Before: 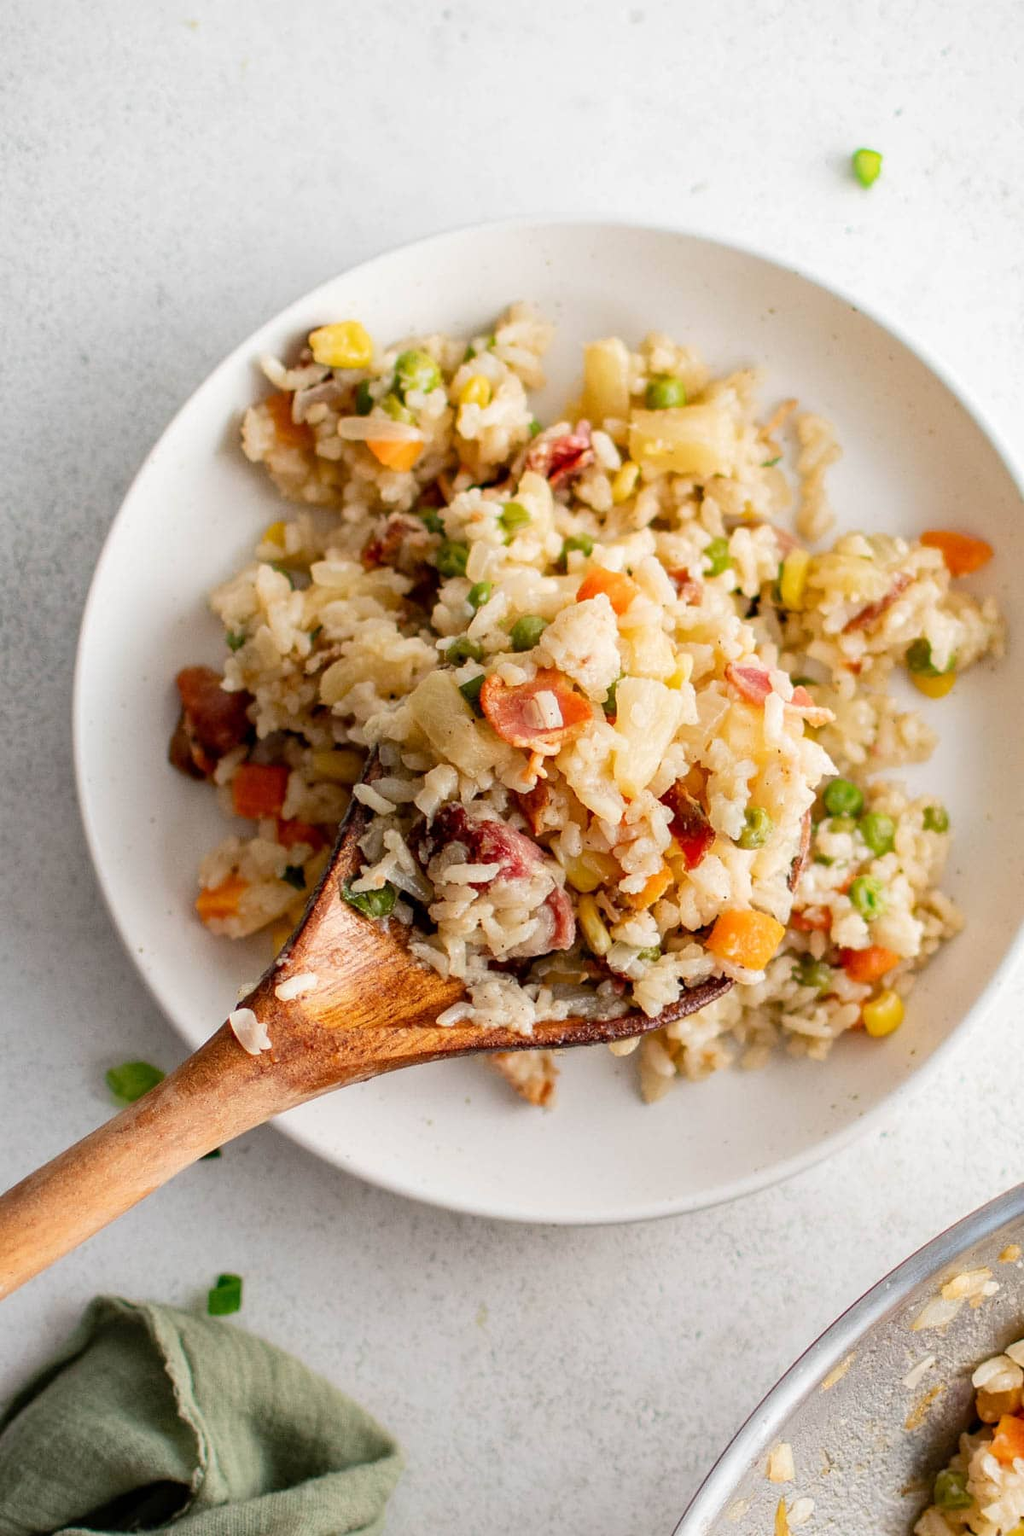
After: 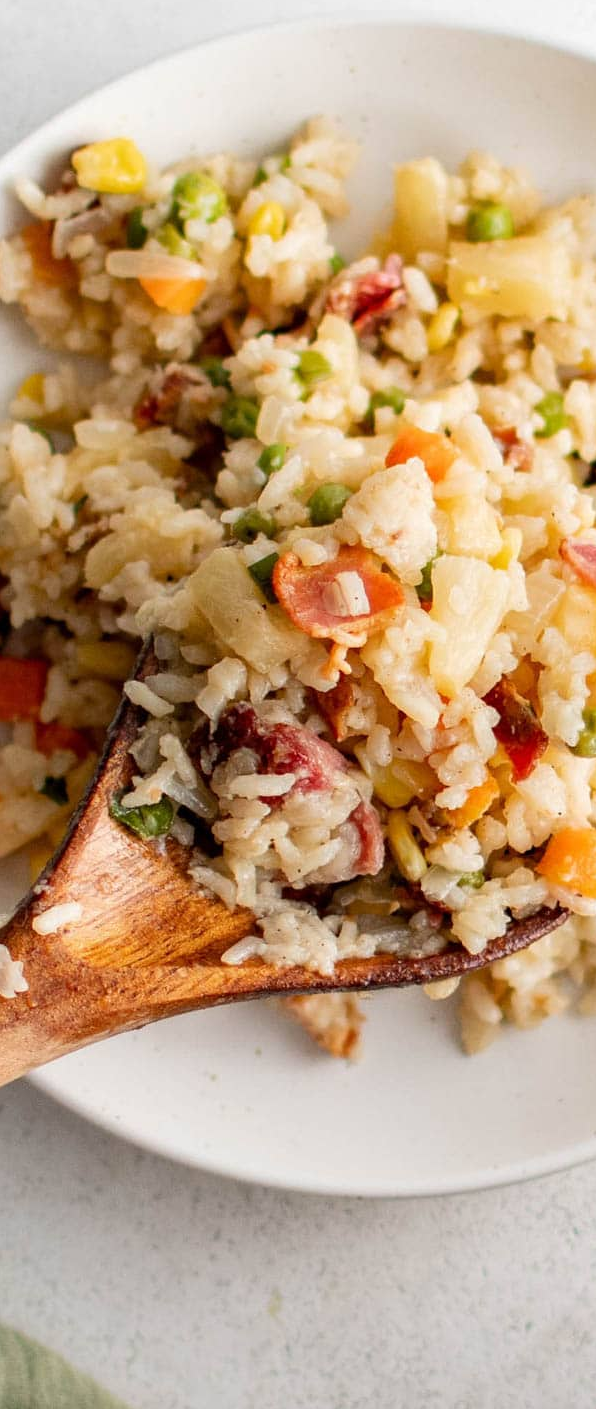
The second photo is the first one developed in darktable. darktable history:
crop and rotate: angle 0.015°, left 24.211%, top 13.211%, right 26.04%, bottom 8.466%
